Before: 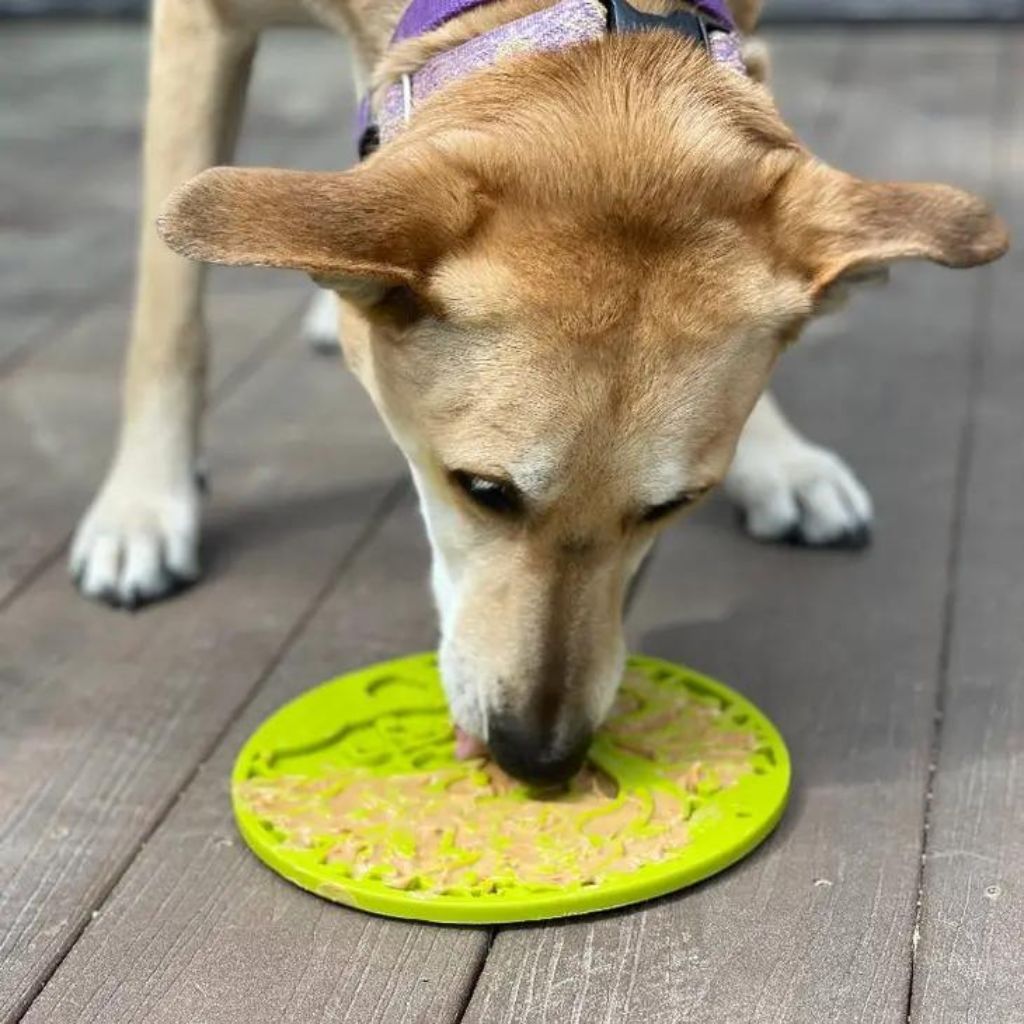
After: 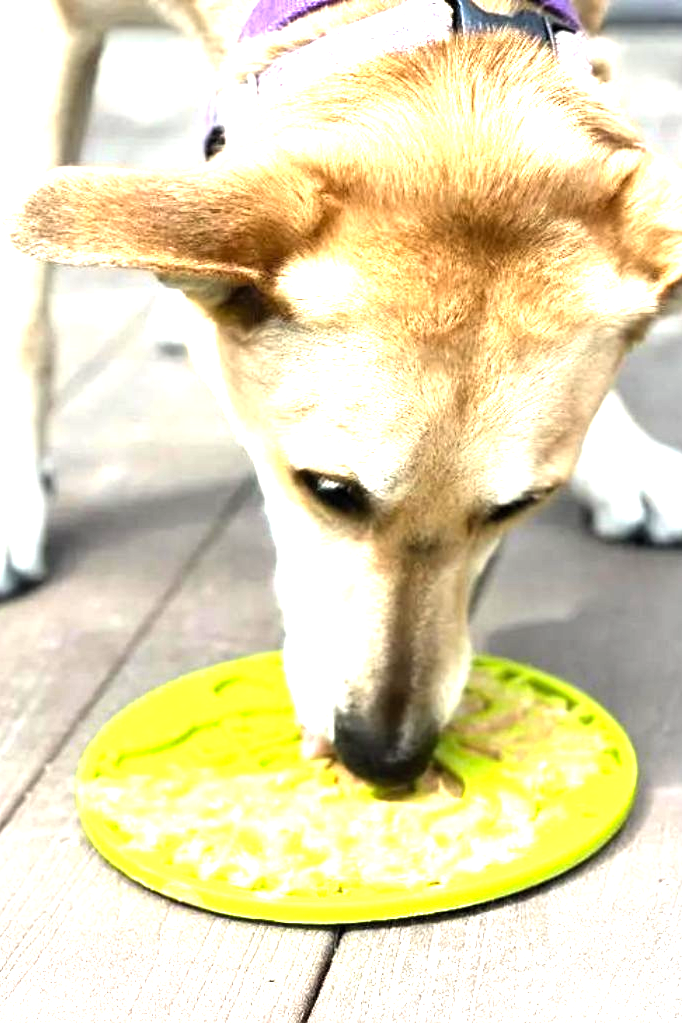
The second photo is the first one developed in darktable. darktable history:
base curve: curves: ch0 [(0, 0) (0.088, 0.125) (0.176, 0.251) (0.354, 0.501) (0.613, 0.749) (1, 0.877)], preserve colors none
crop and rotate: left 15.055%, right 18.278%
levels: levels [0.012, 0.367, 0.697]
contrast brightness saturation: saturation -0.05
tone equalizer: -8 EV -0.002 EV, -7 EV 0.005 EV, -6 EV -0.009 EV, -5 EV 0.011 EV, -4 EV -0.012 EV, -3 EV 0.007 EV, -2 EV -0.062 EV, -1 EV -0.293 EV, +0 EV -0.582 EV, smoothing diameter 2%, edges refinement/feathering 20, mask exposure compensation -1.57 EV, filter diffusion 5
